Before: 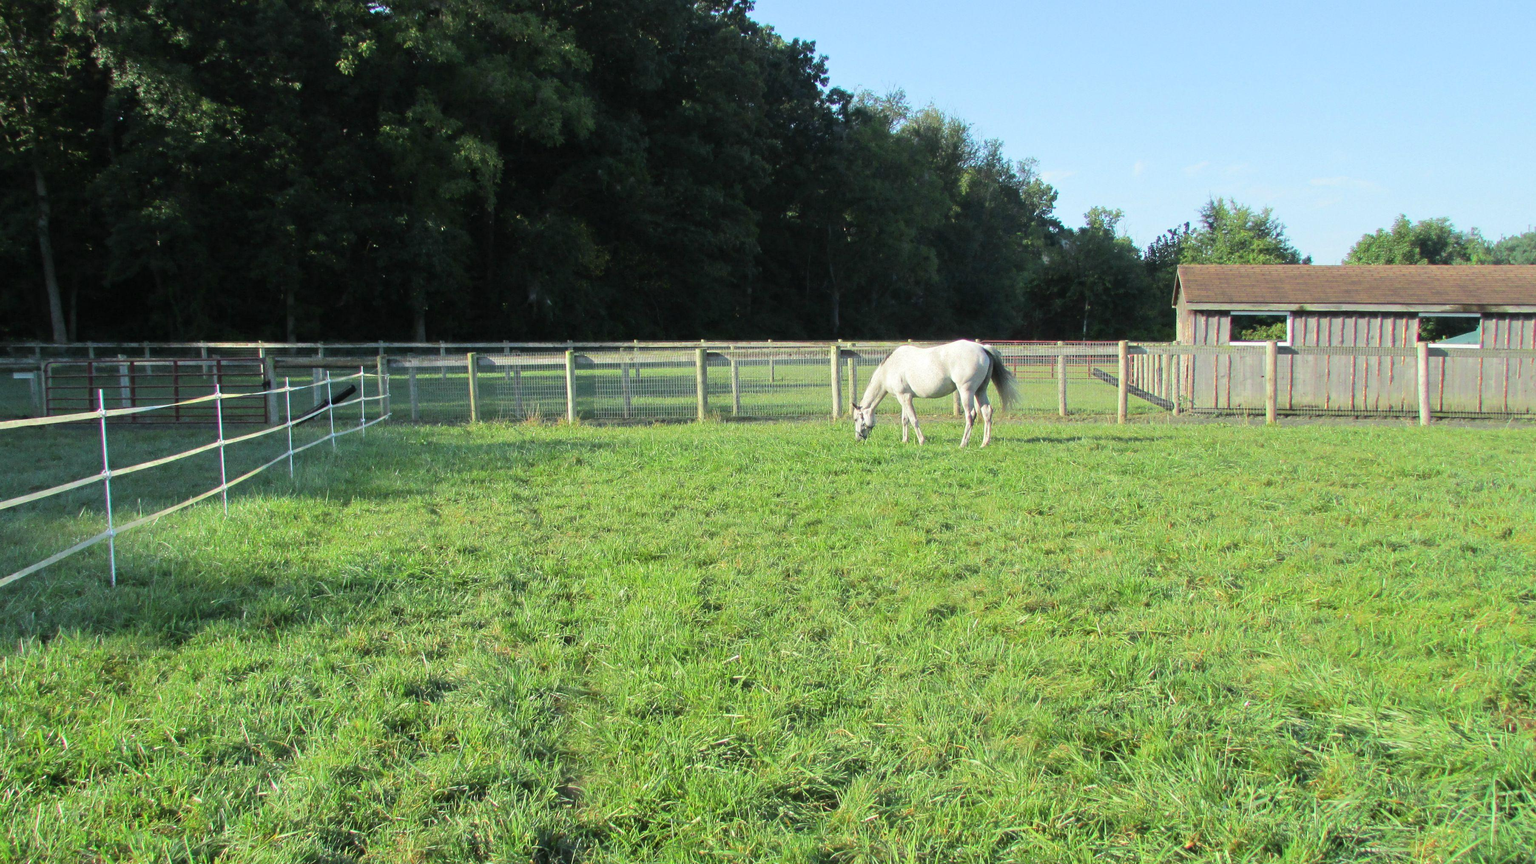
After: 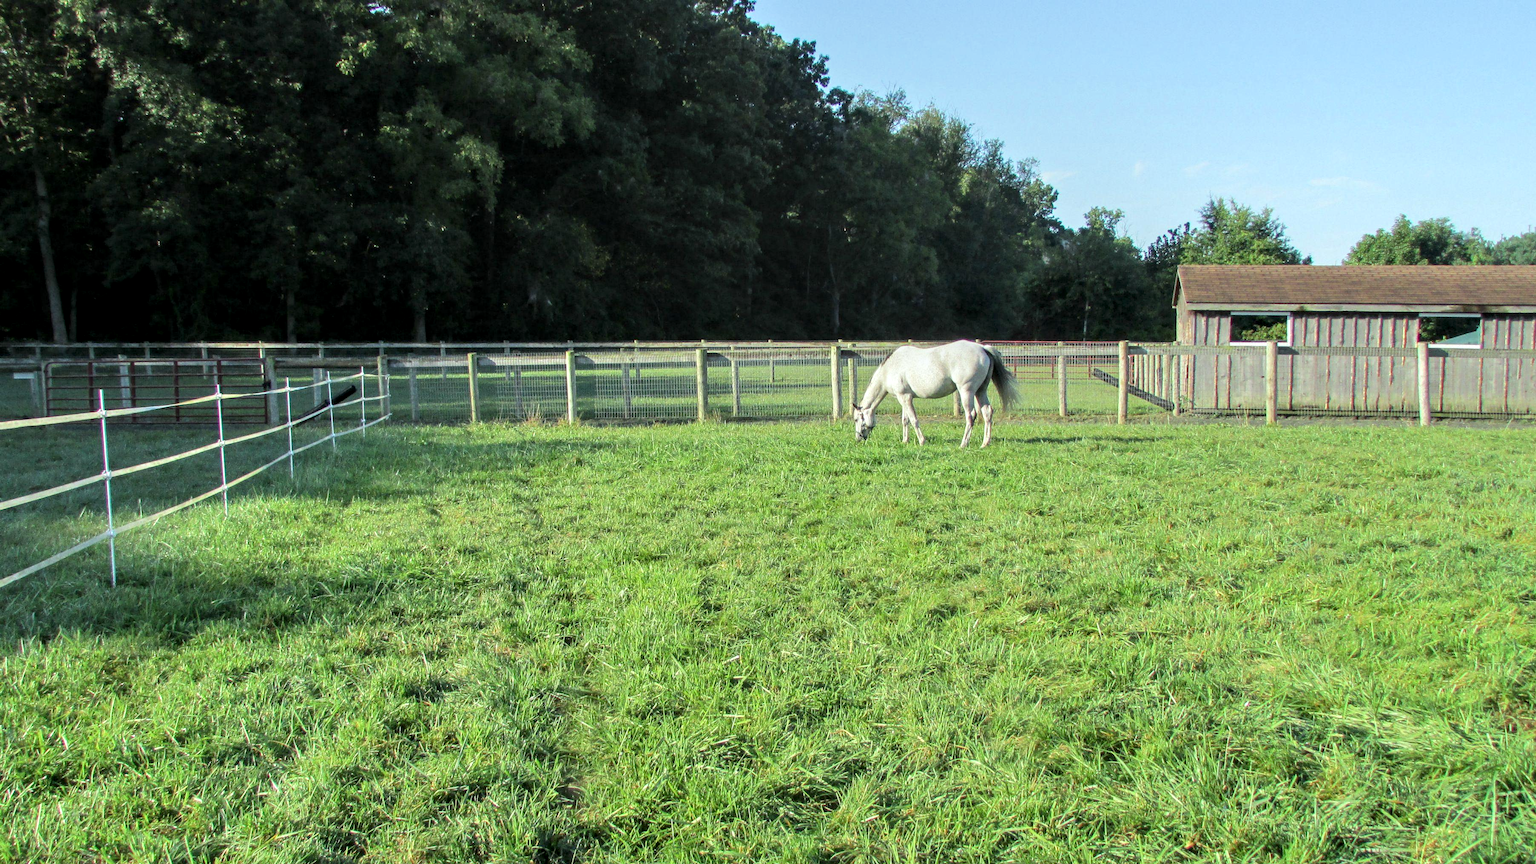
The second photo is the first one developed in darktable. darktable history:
white balance: red 0.978, blue 0.999
local contrast: detail 142%
